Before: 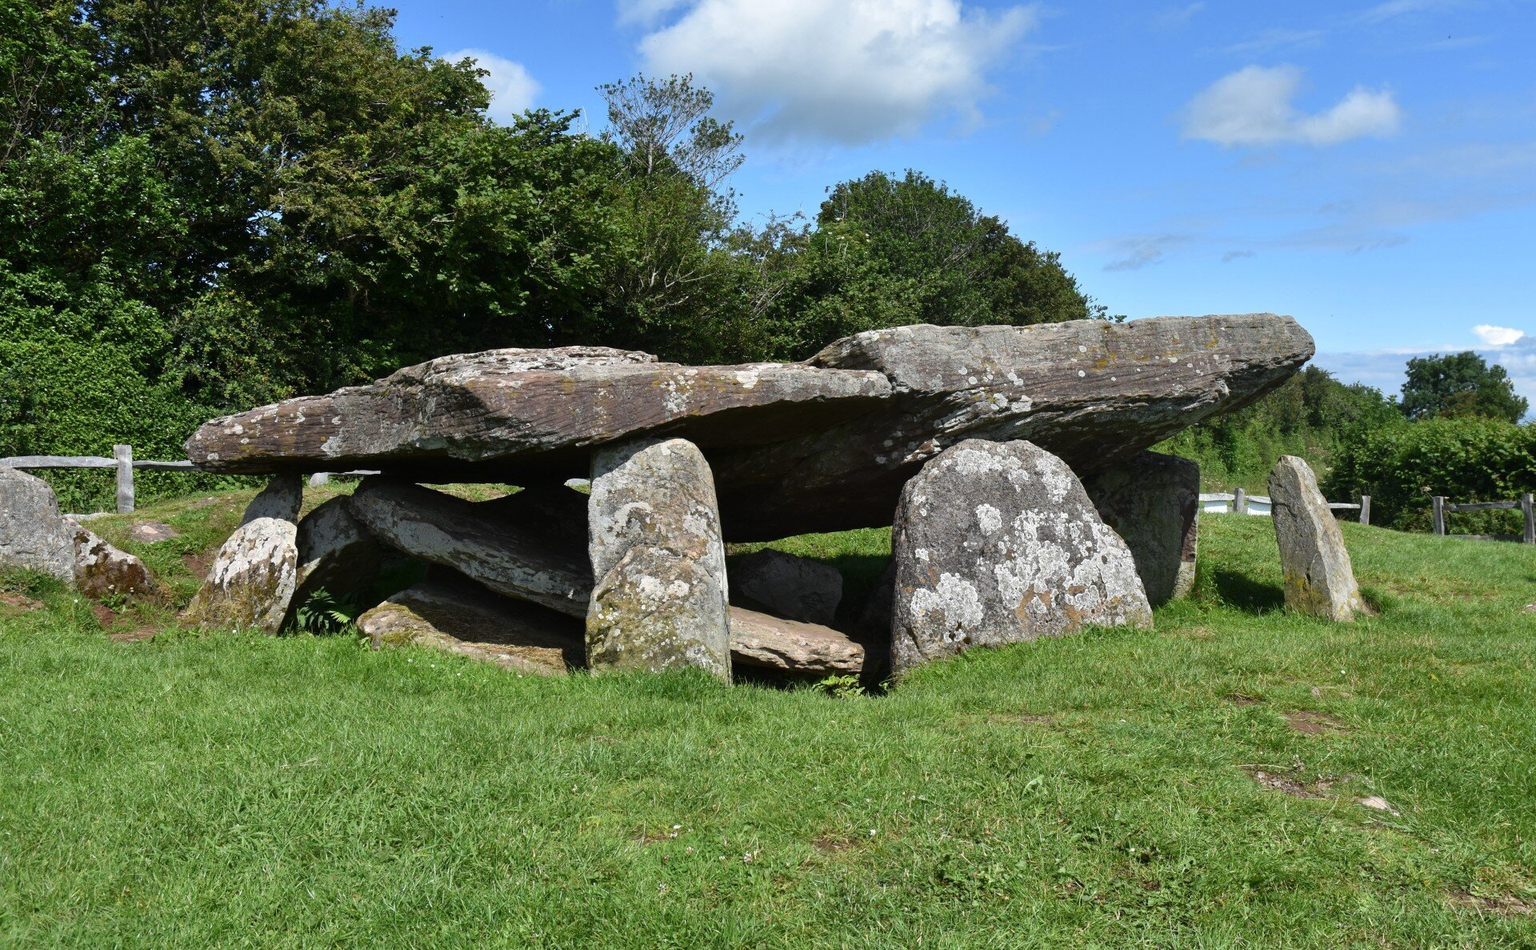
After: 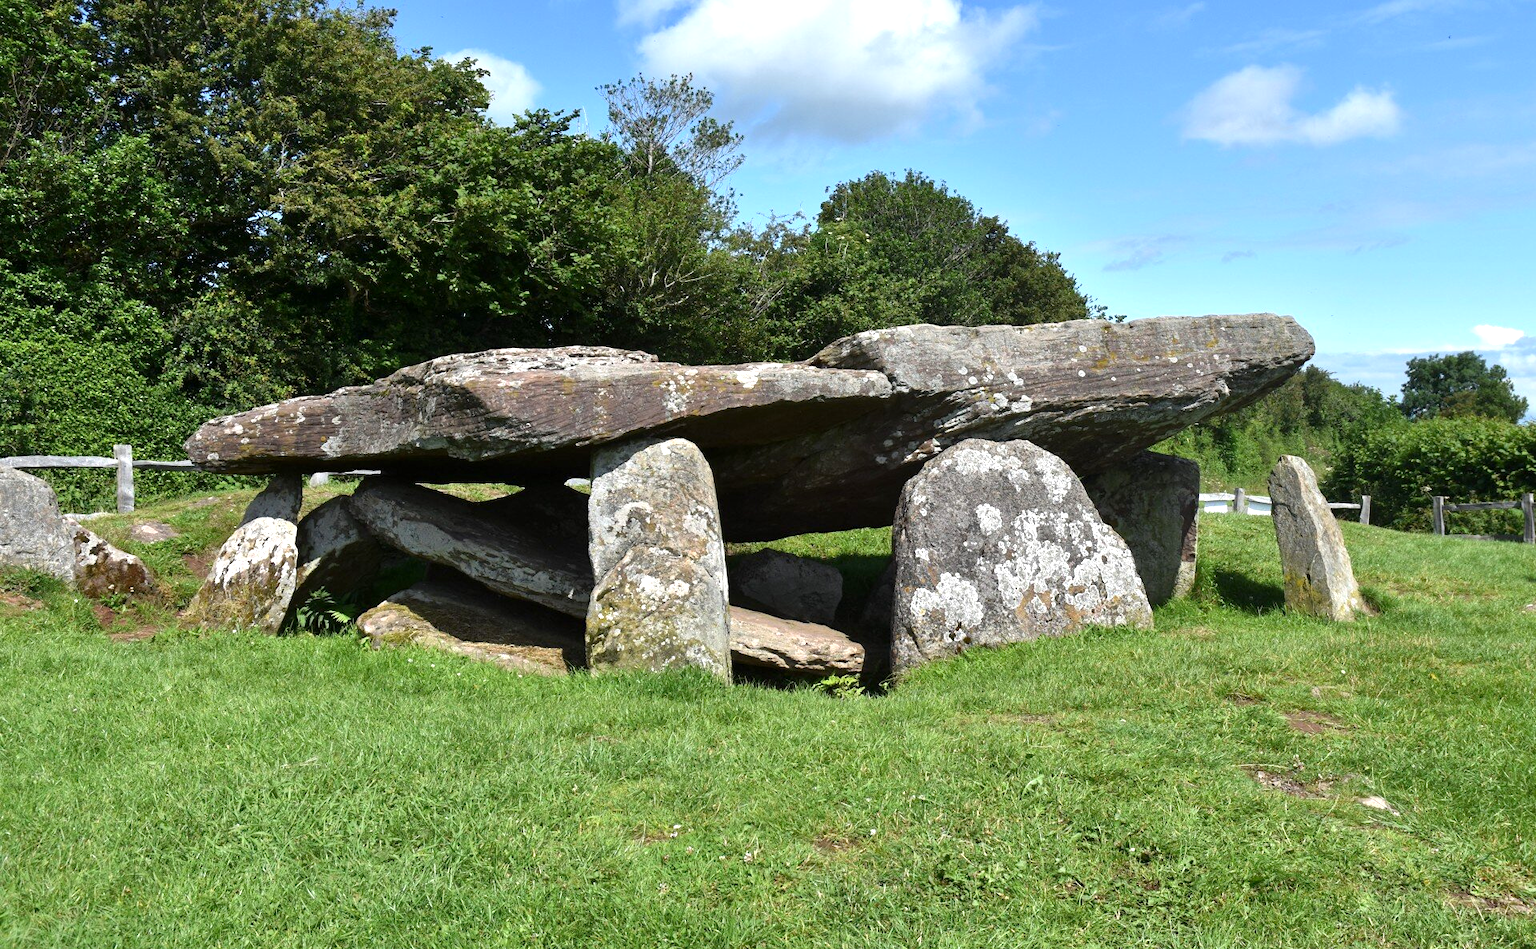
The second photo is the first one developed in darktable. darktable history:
exposure: black level correction 0.001, exposure 0.498 EV, compensate highlight preservation false
